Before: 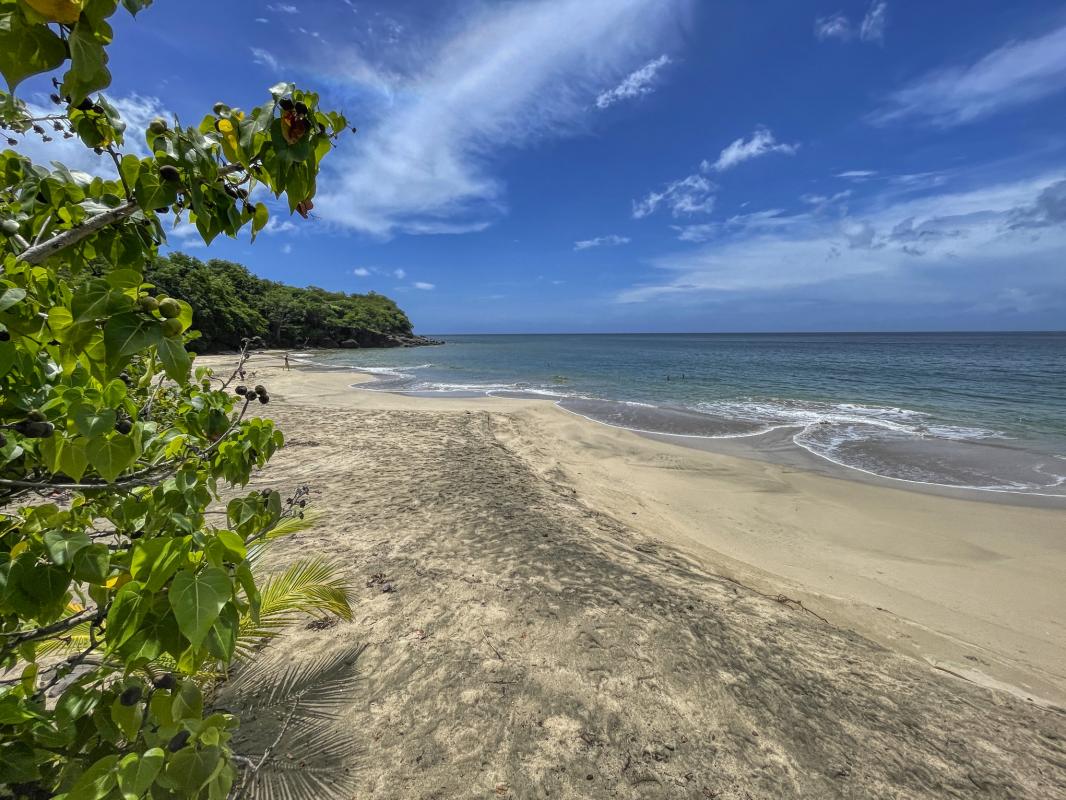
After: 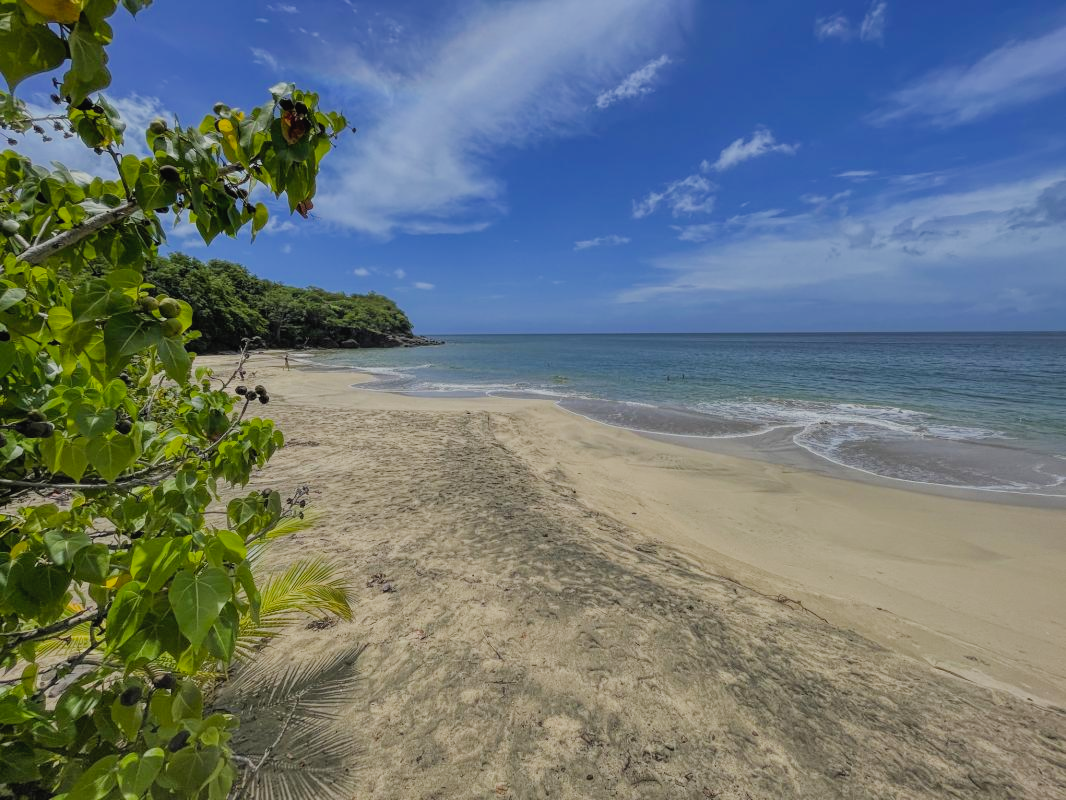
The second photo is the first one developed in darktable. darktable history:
filmic rgb: black relative exposure -7.15 EV, white relative exposure 5.36 EV, hardness 3.02
lowpass: radius 0.1, contrast 0.85, saturation 1.1, unbound 0
